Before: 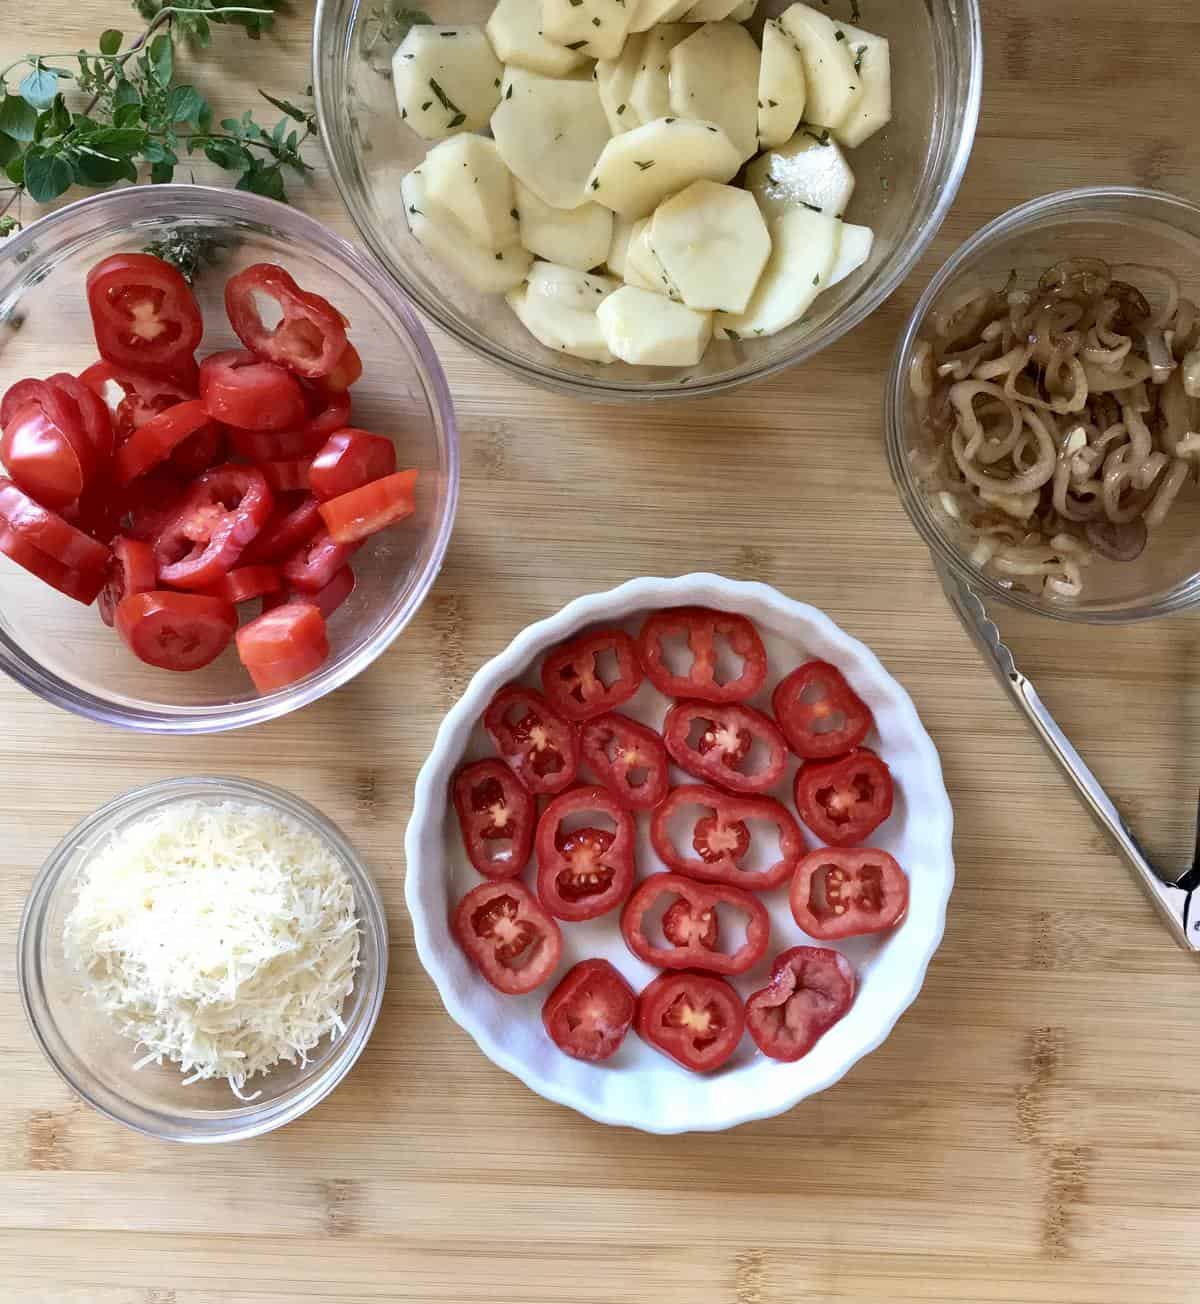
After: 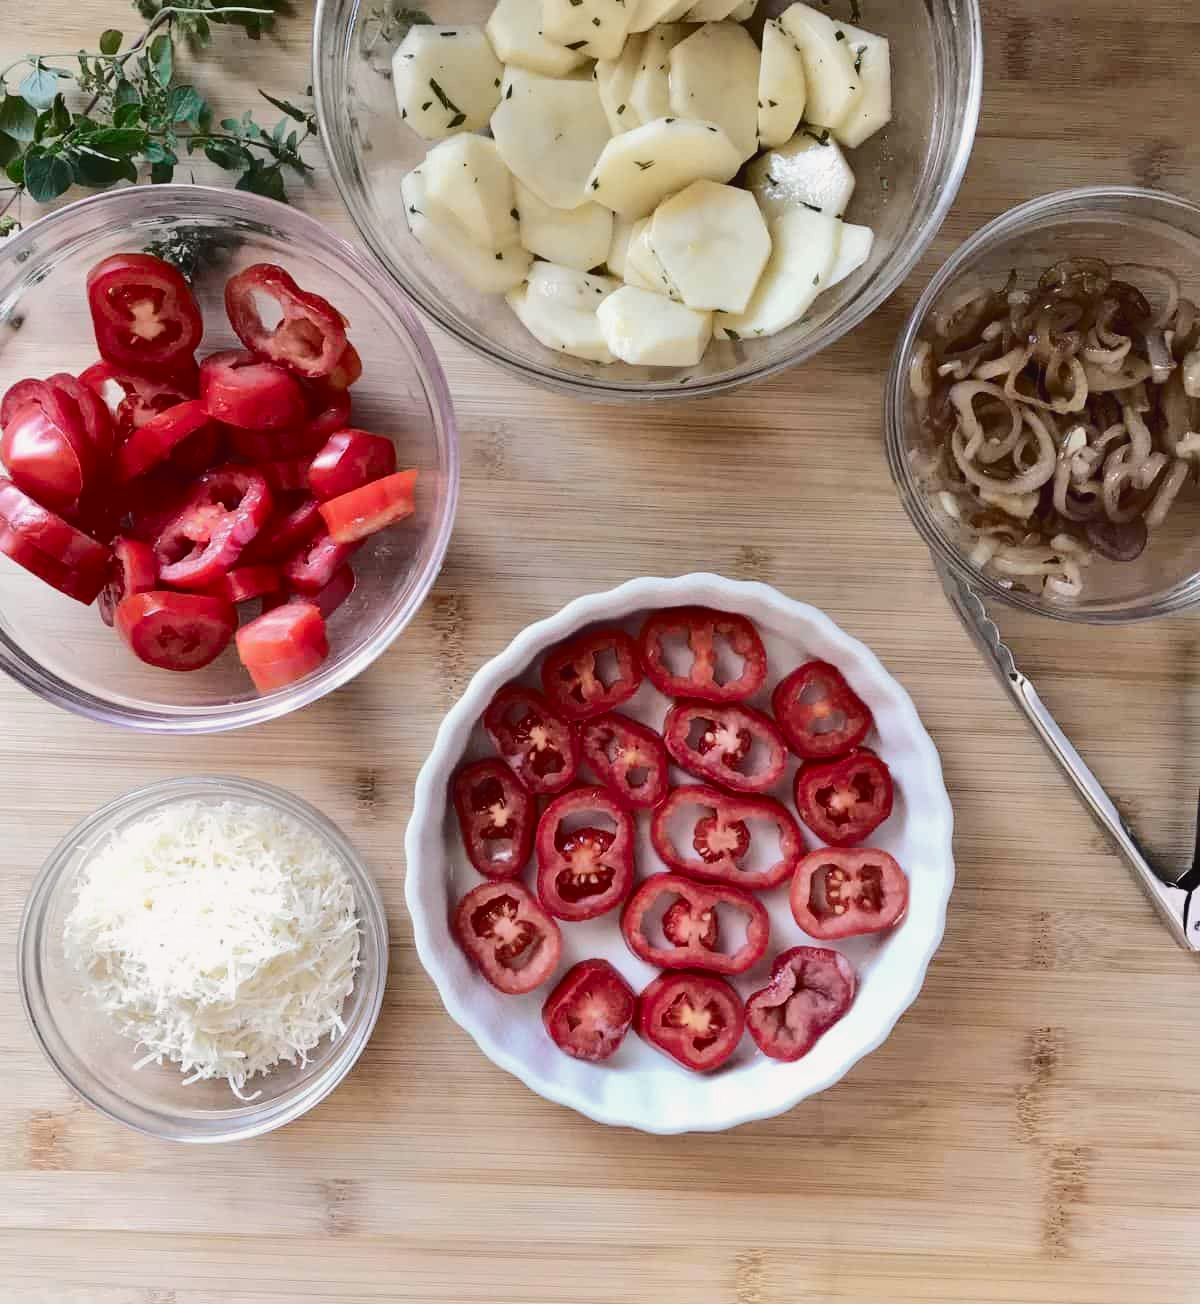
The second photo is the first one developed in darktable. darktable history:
tone curve: curves: ch0 [(0, 0.032) (0.094, 0.08) (0.265, 0.208) (0.41, 0.417) (0.485, 0.524) (0.638, 0.673) (0.845, 0.828) (0.994, 0.964)]; ch1 [(0, 0) (0.161, 0.092) (0.37, 0.302) (0.437, 0.456) (0.469, 0.482) (0.498, 0.504) (0.576, 0.583) (0.644, 0.638) (0.725, 0.765) (1, 1)]; ch2 [(0, 0) (0.352, 0.403) (0.45, 0.469) (0.502, 0.504) (0.54, 0.521) (0.589, 0.576) (1, 1)], color space Lab, independent channels, preserve colors none
